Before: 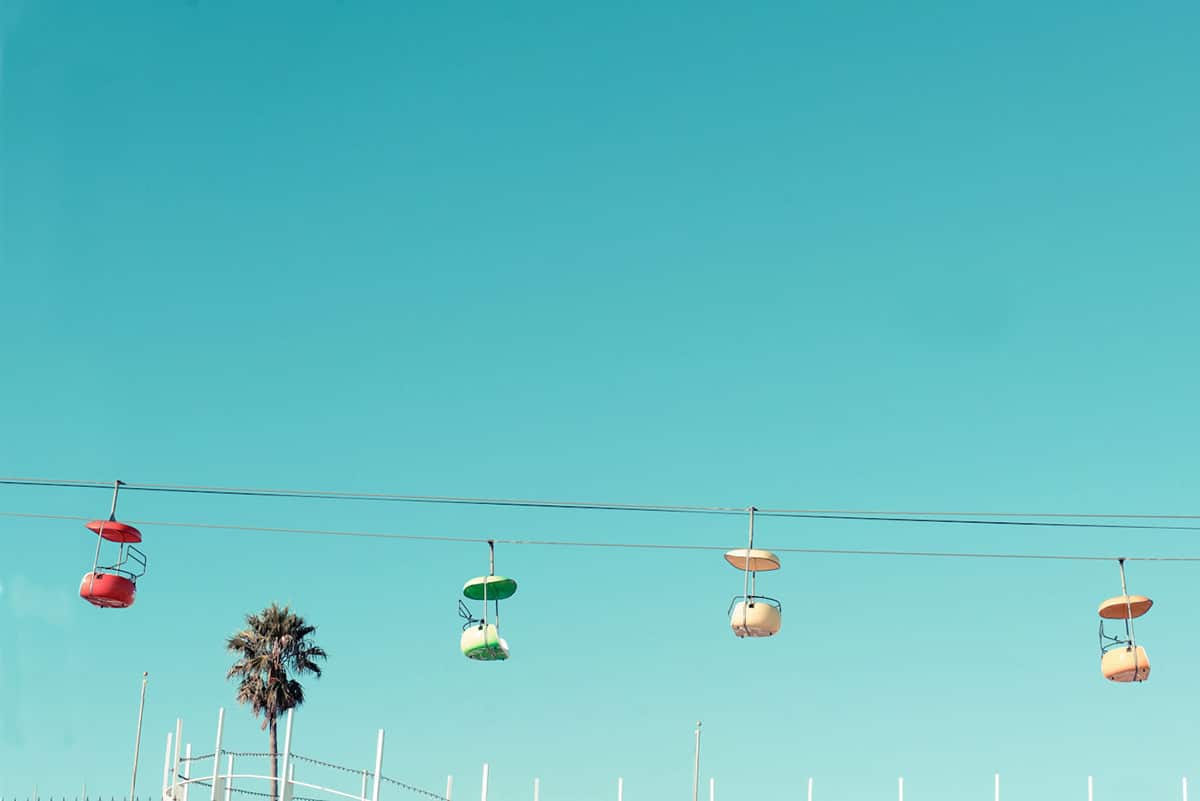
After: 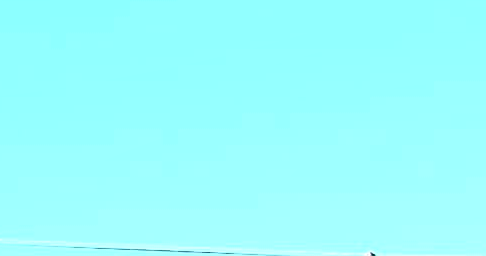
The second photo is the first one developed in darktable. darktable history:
exposure: black level correction 0, exposure 1.28 EV, compensate highlight preservation false
crop: left 31.856%, top 31.948%, right 27.61%, bottom 36.087%
contrast brightness saturation: contrast 0.51, saturation -0.089
local contrast: detail 130%
